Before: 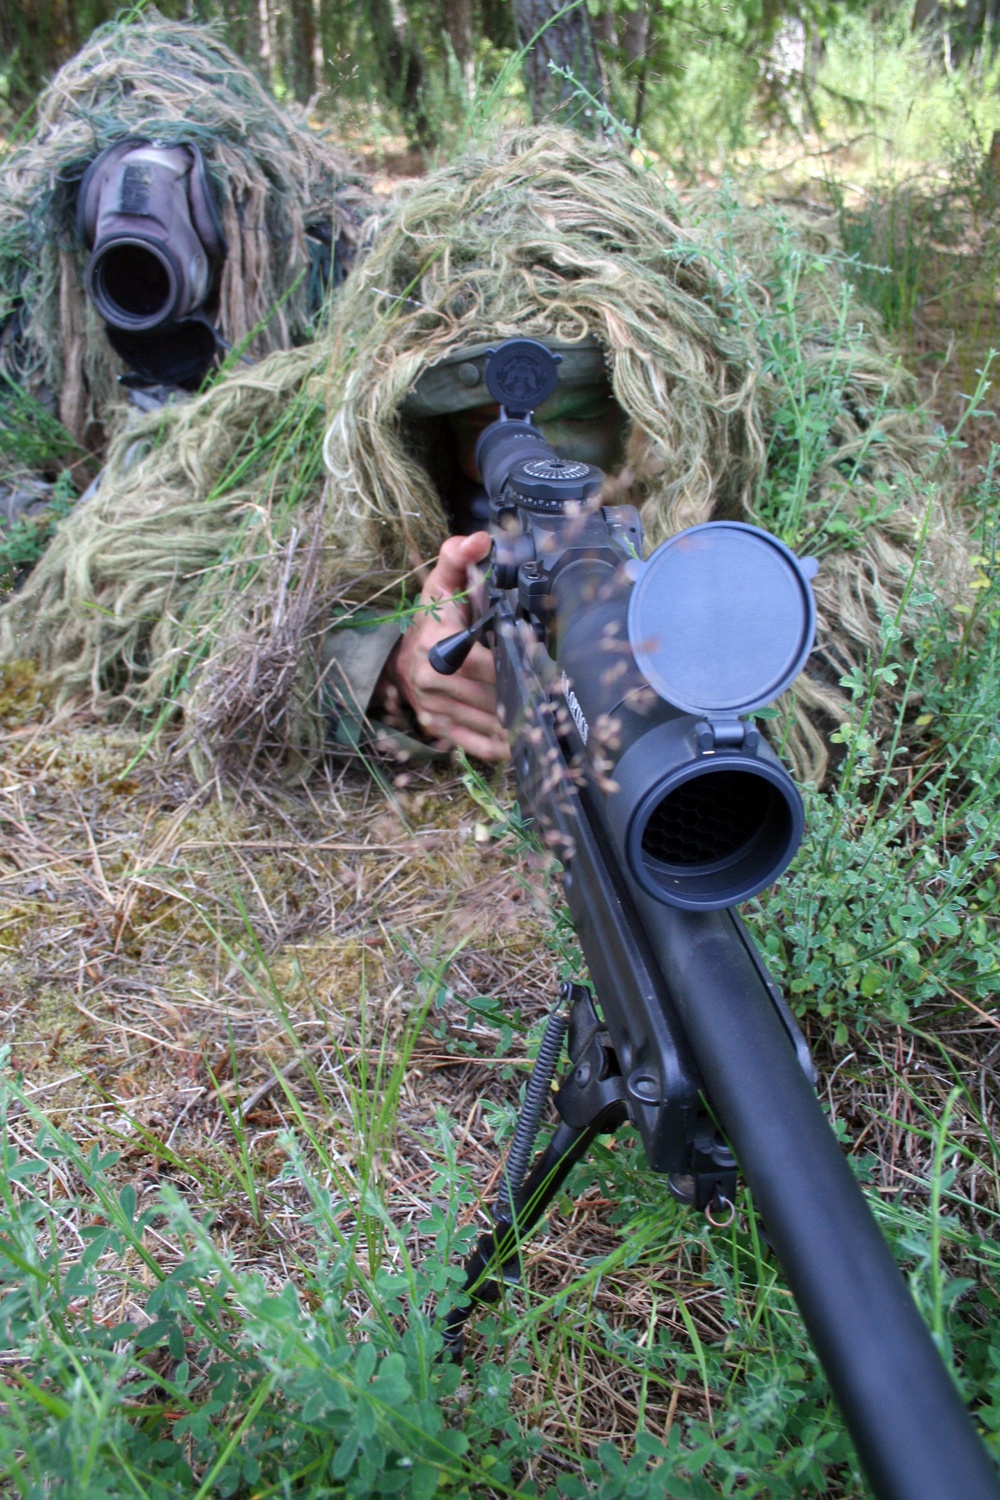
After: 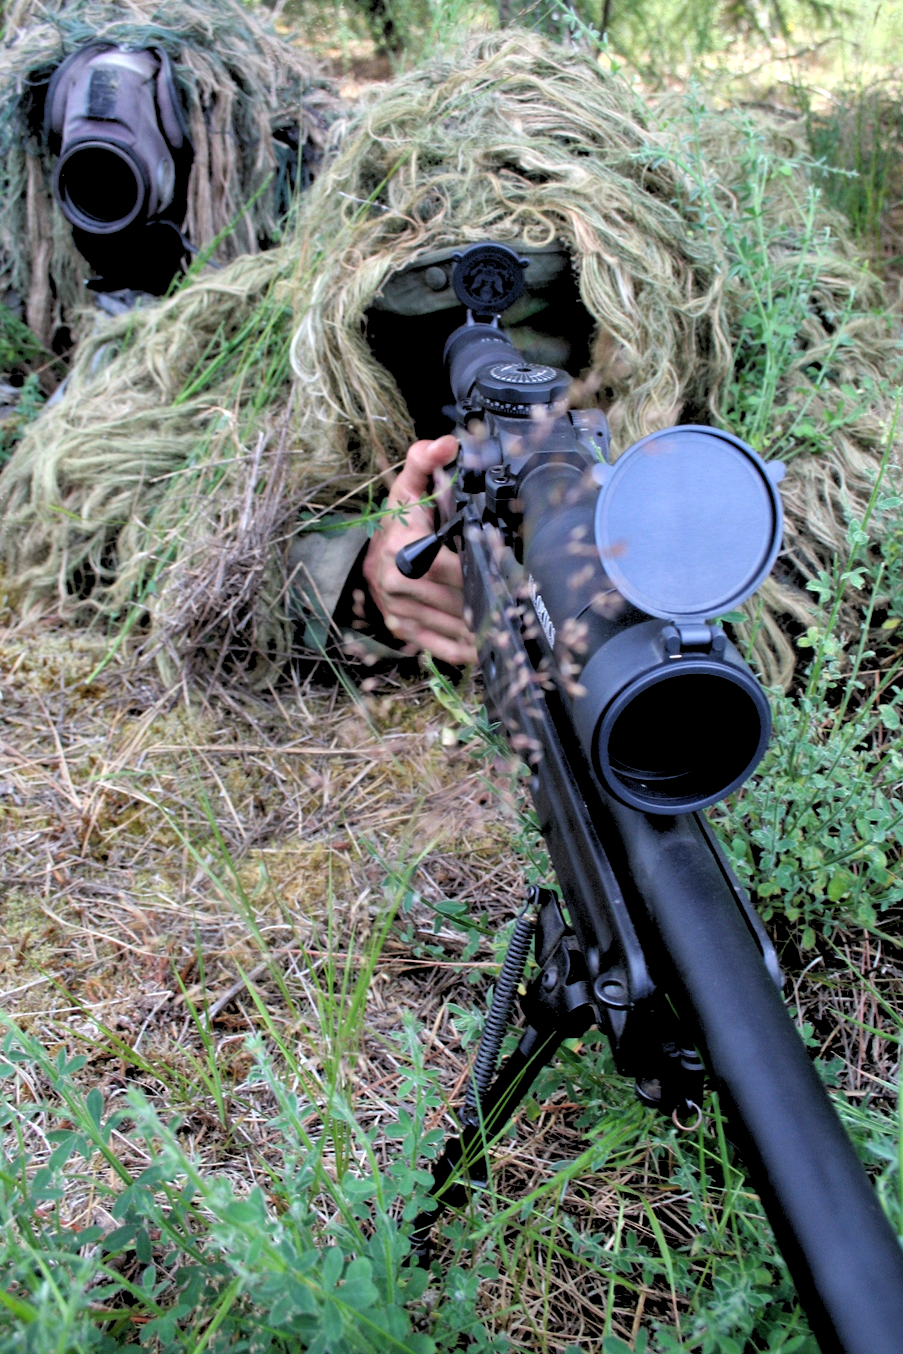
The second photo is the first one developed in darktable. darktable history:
crop: left 3.305%, top 6.436%, right 6.389%, bottom 3.258%
rgb levels: levels [[0.029, 0.461, 0.922], [0, 0.5, 1], [0, 0.5, 1]]
